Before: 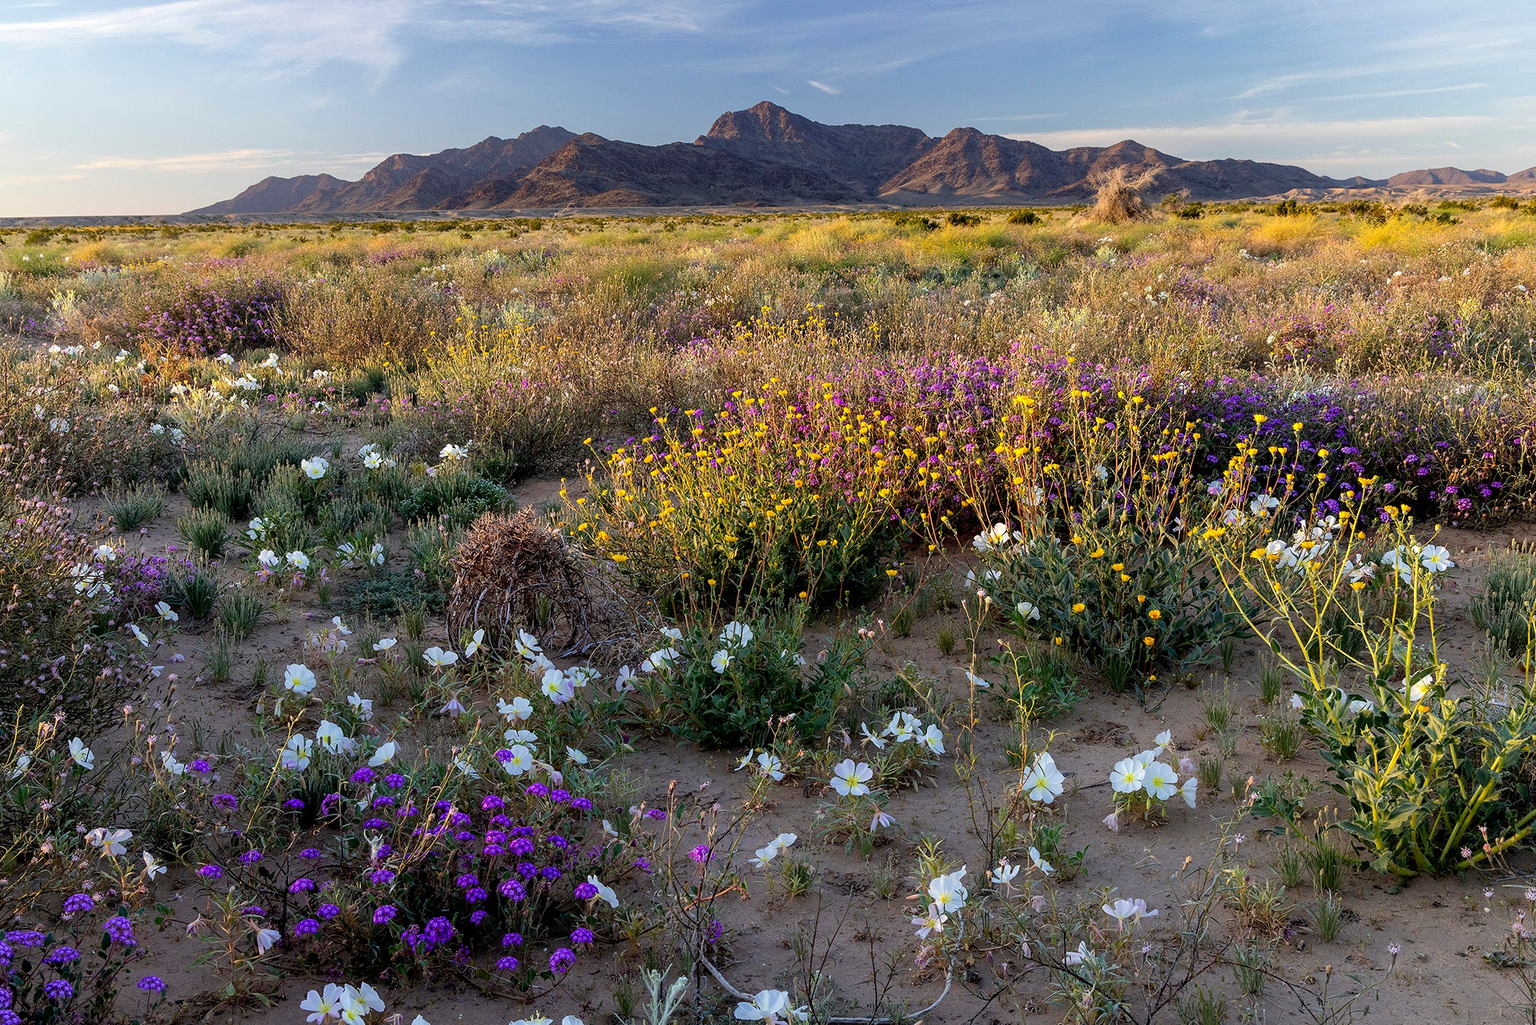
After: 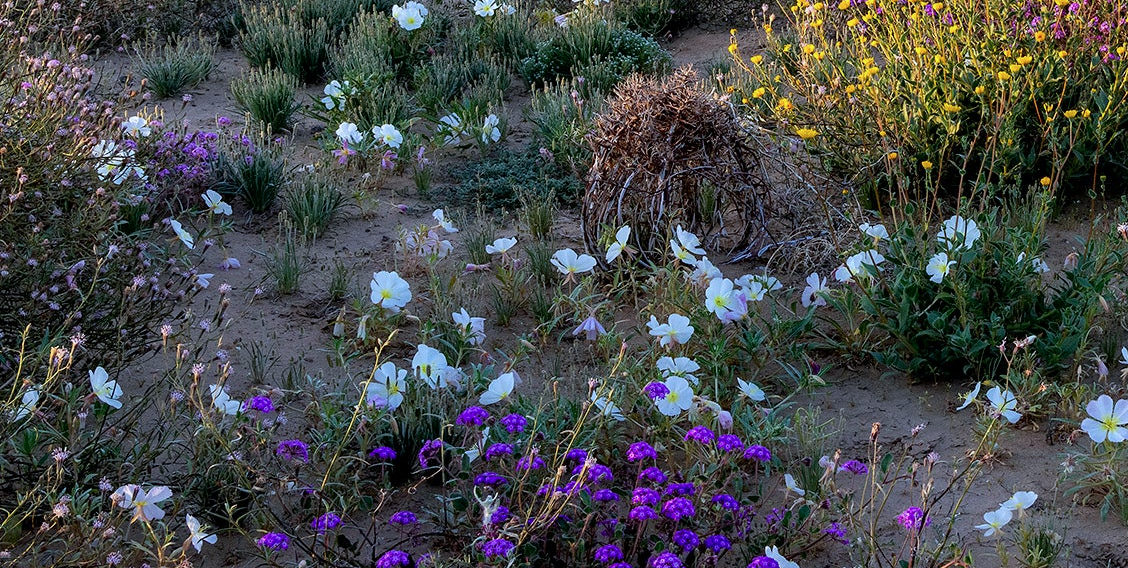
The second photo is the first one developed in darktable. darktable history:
crop: top 44.483%, right 43.593%, bottom 12.892%
color calibration: illuminant custom, x 0.368, y 0.373, temperature 4330.32 K
